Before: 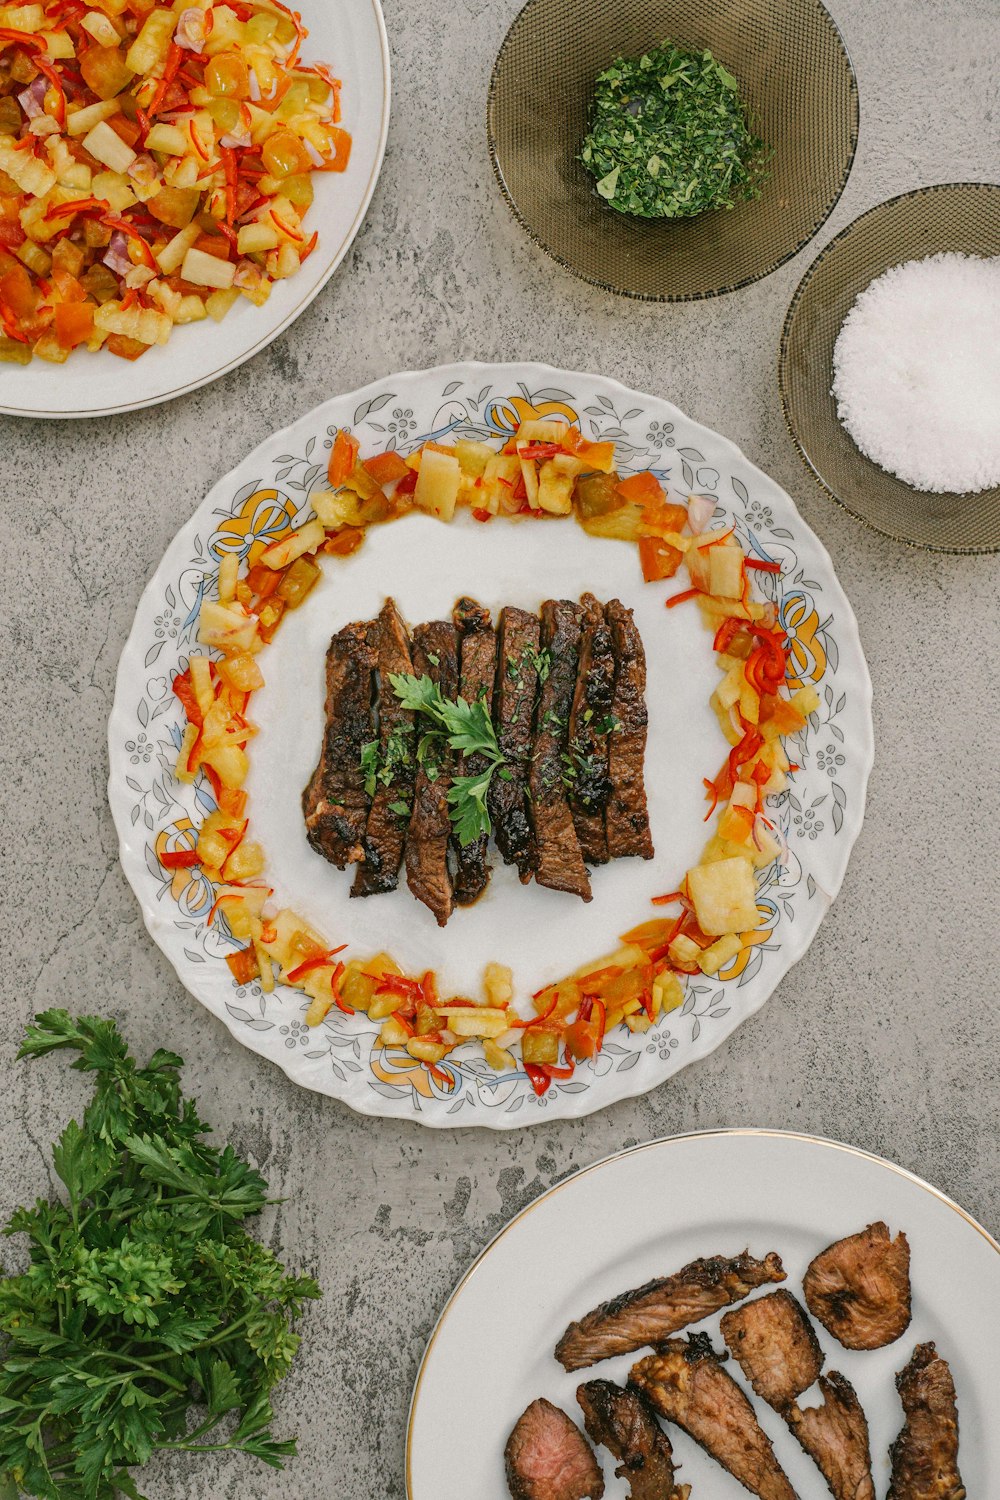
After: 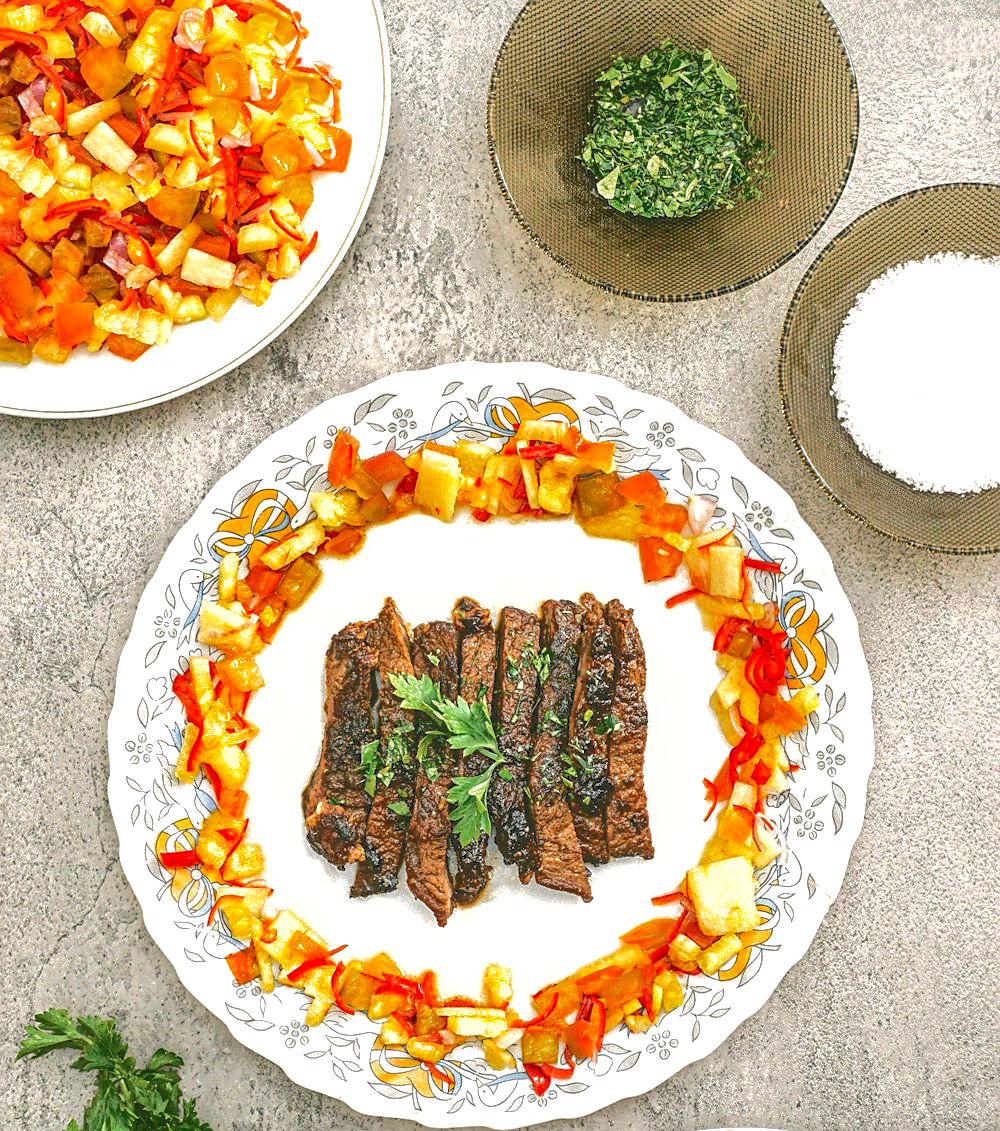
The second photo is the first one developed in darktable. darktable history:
exposure: black level correction 0, exposure 1.102 EV, compensate highlight preservation false
local contrast: on, module defaults
crop: bottom 24.555%
sharpen: radius 1.864, amount 0.397, threshold 1.487
tone curve: curves: ch0 [(0, 0) (0.003, 0.132) (0.011, 0.136) (0.025, 0.14) (0.044, 0.147) (0.069, 0.149) (0.1, 0.156) (0.136, 0.163) (0.177, 0.177) (0.224, 0.2) (0.277, 0.251) (0.335, 0.311) (0.399, 0.387) (0.468, 0.487) (0.543, 0.585) (0.623, 0.675) (0.709, 0.742) (0.801, 0.81) (0.898, 0.867) (1, 1)], color space Lab, independent channels, preserve colors none
shadows and highlights: on, module defaults
